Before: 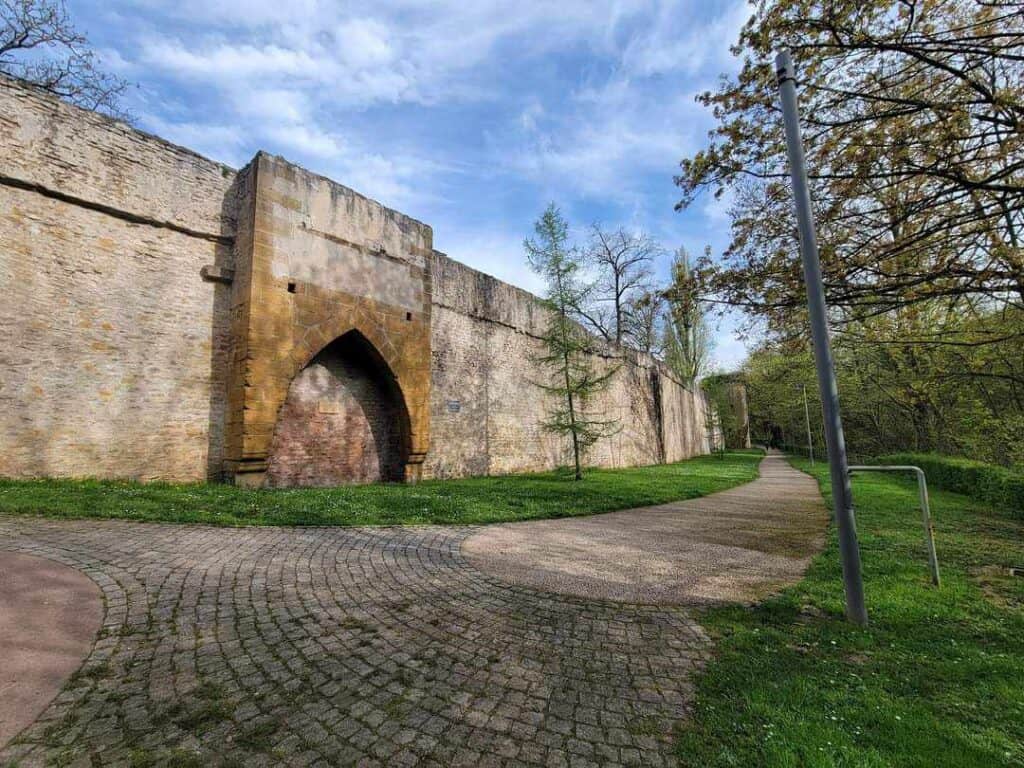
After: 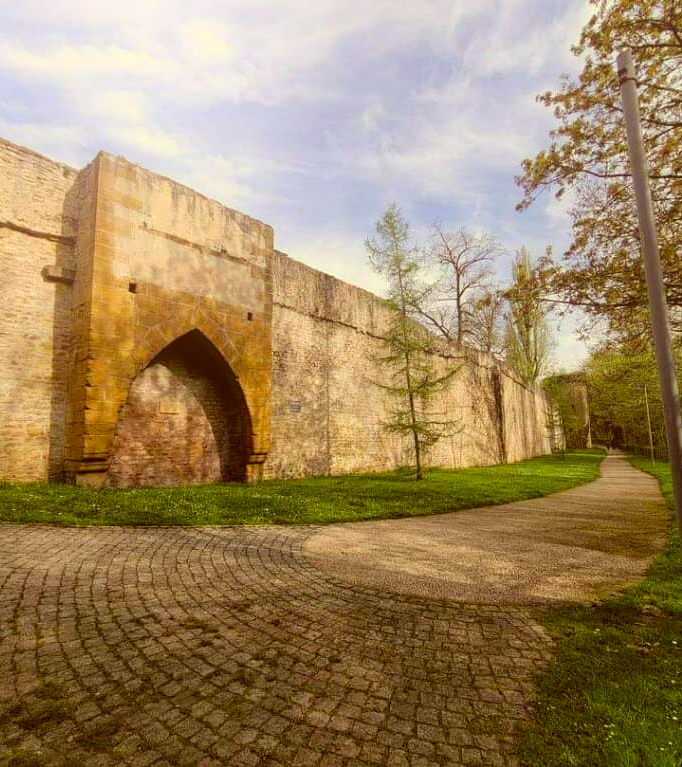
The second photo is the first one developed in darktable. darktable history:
color correction: highlights a* 1.12, highlights b* 24.26, shadows a* 15.58, shadows b* 24.26
bloom: on, module defaults
crop and rotate: left 15.546%, right 17.787%
